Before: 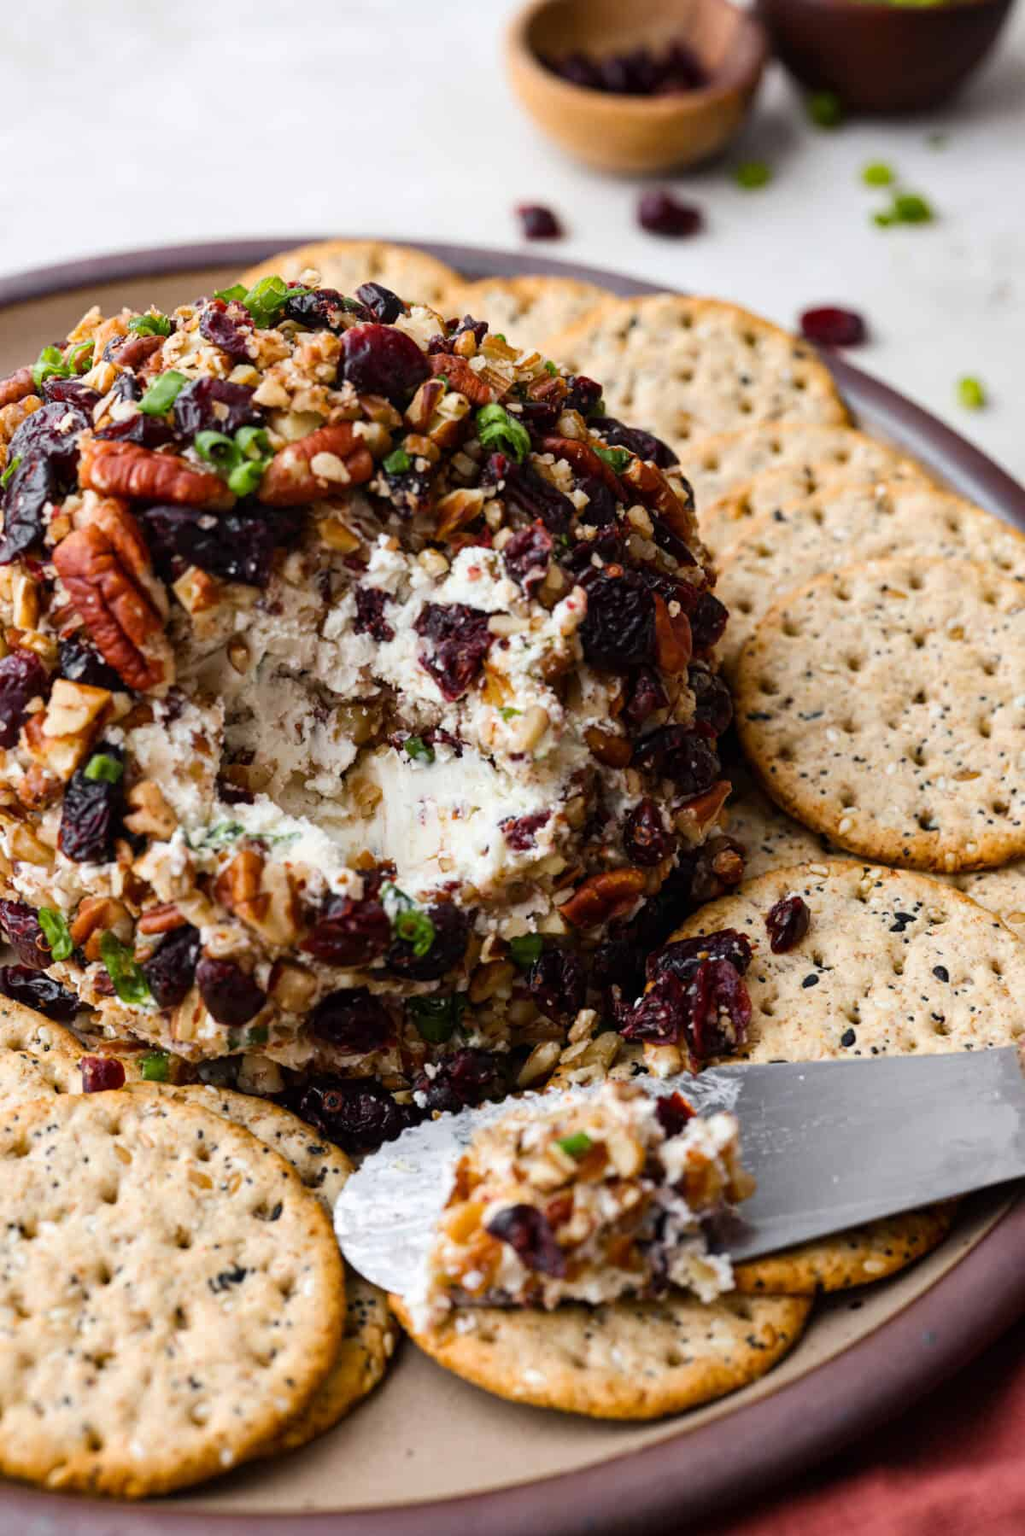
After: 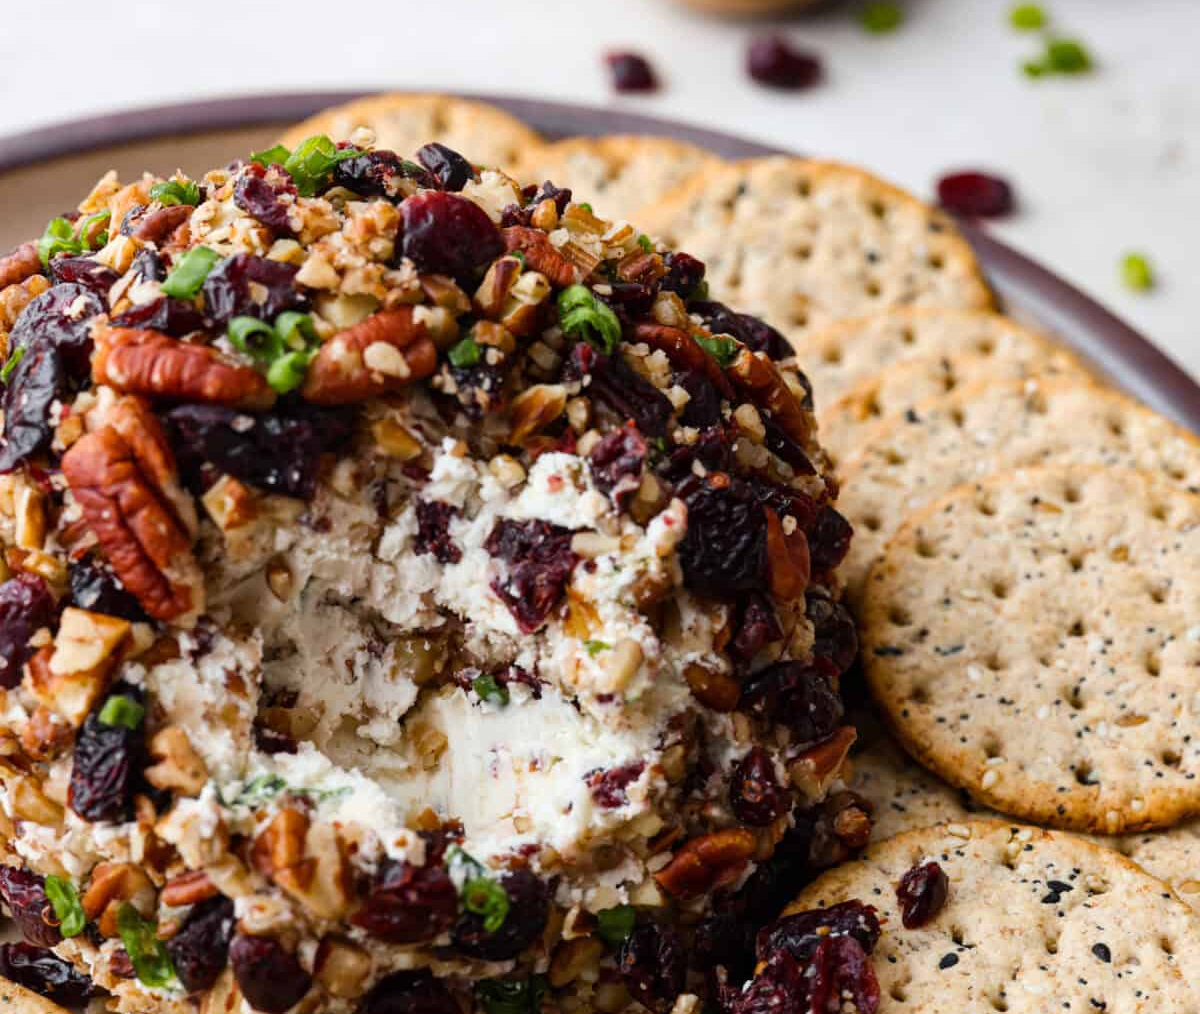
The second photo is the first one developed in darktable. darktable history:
crop and rotate: top 10.478%, bottom 33.155%
